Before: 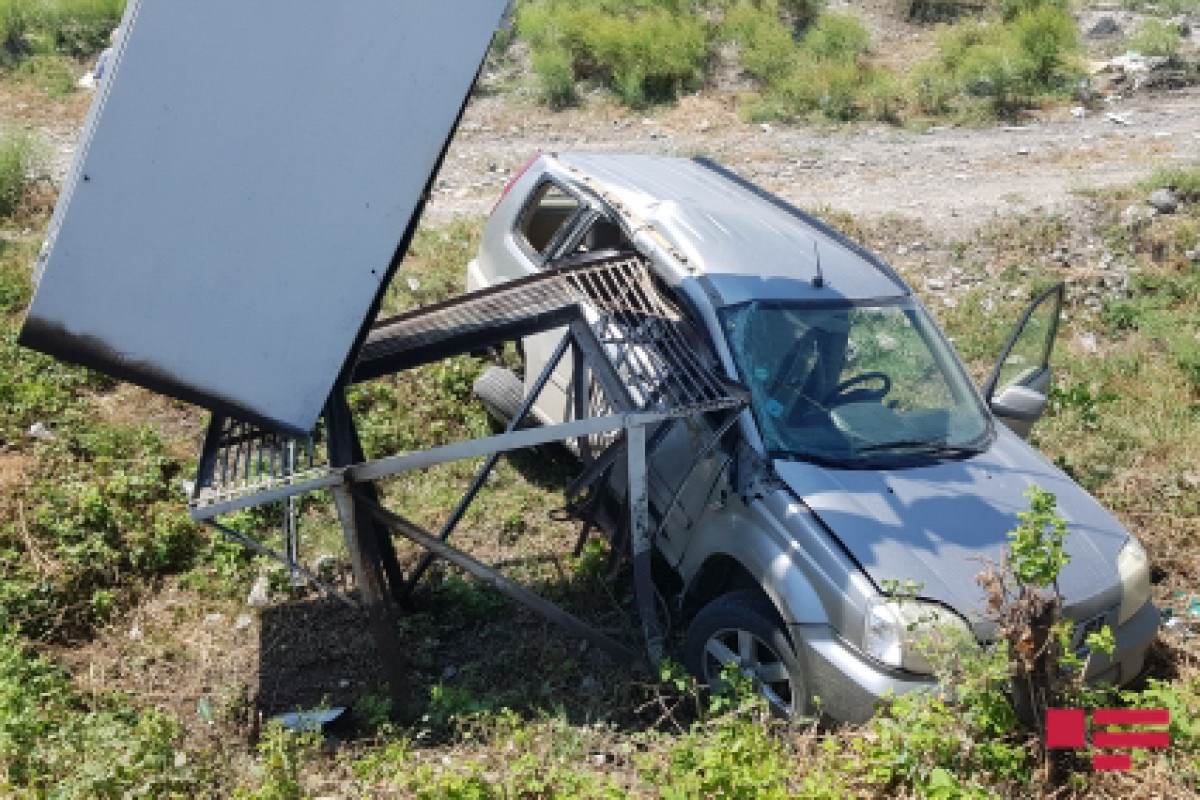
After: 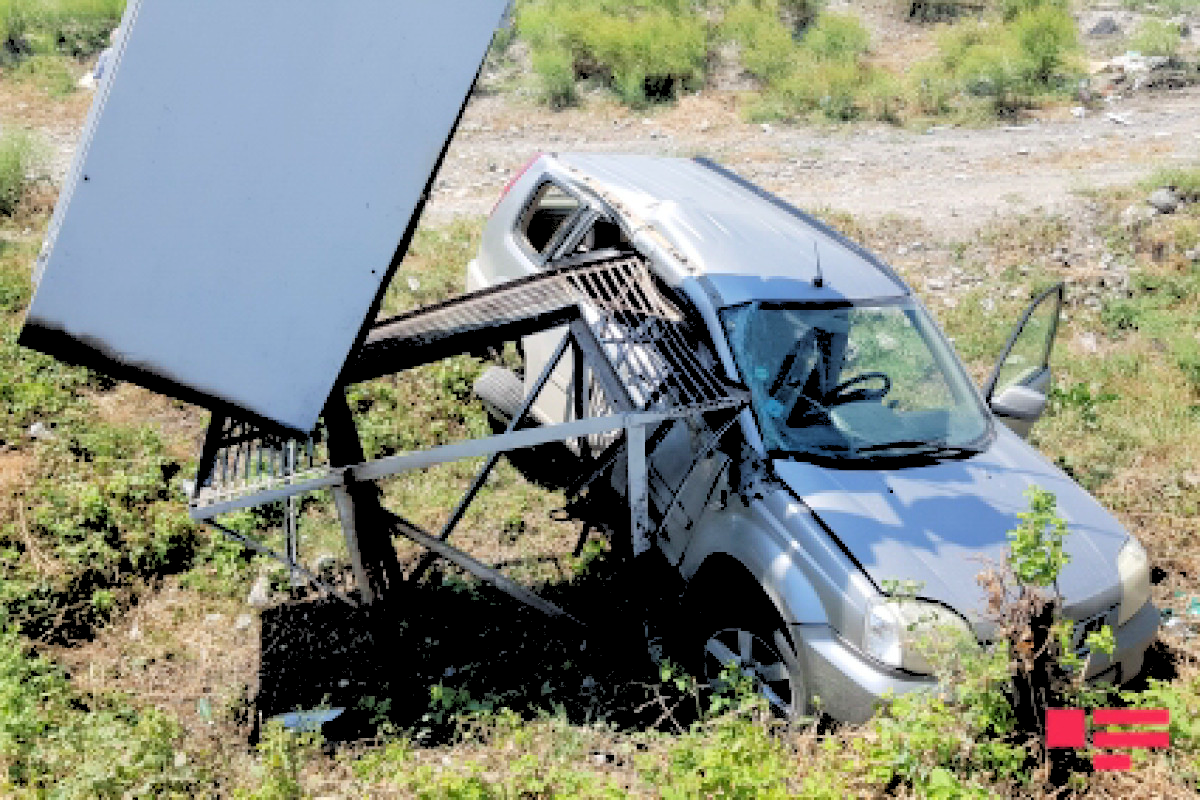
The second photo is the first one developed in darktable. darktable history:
white balance: emerald 1
rgb levels: levels [[0.027, 0.429, 0.996], [0, 0.5, 1], [0, 0.5, 1]]
